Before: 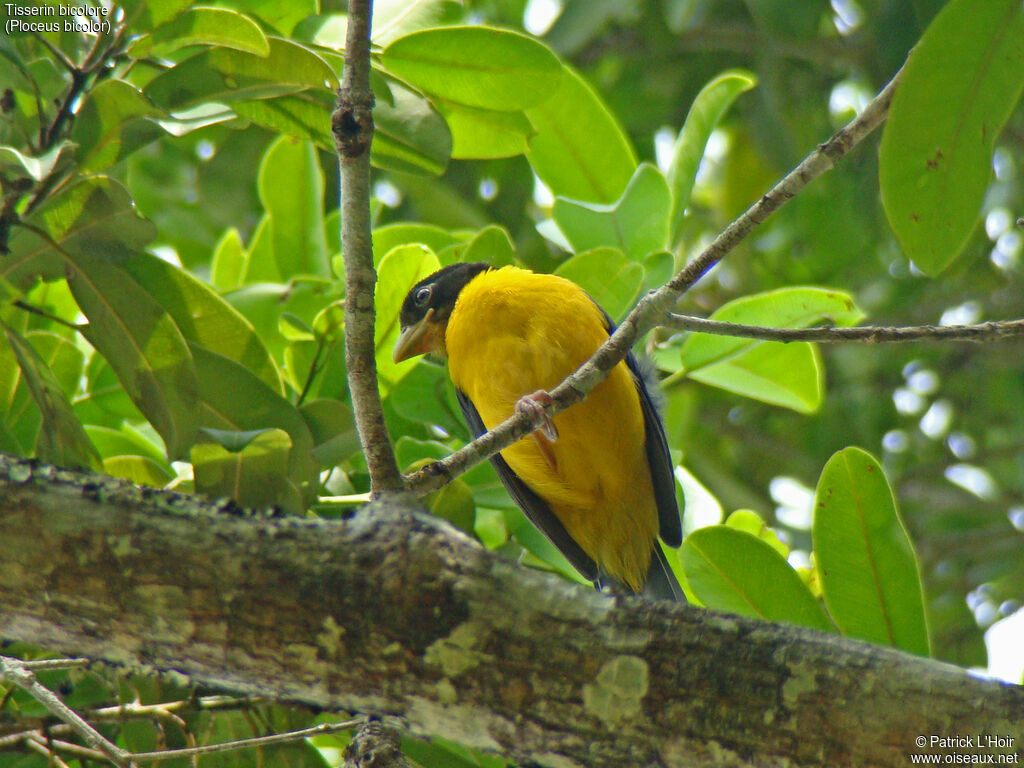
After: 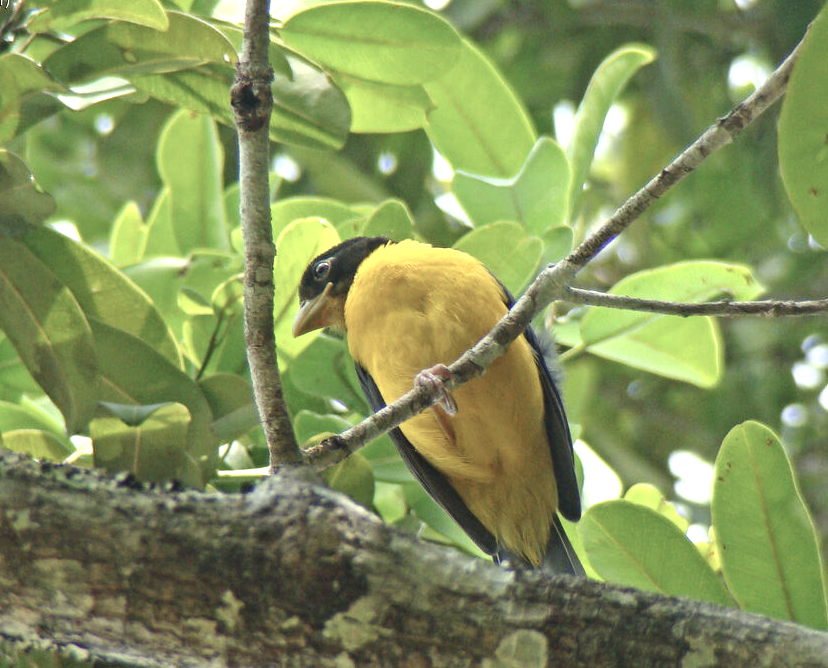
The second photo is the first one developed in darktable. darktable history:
exposure: black level correction -0.002, exposure 0.54 EV, compensate highlight preservation false
crop: left 9.929%, top 3.475%, right 9.188%, bottom 9.529%
contrast brightness saturation: contrast 0.1, saturation -0.36
